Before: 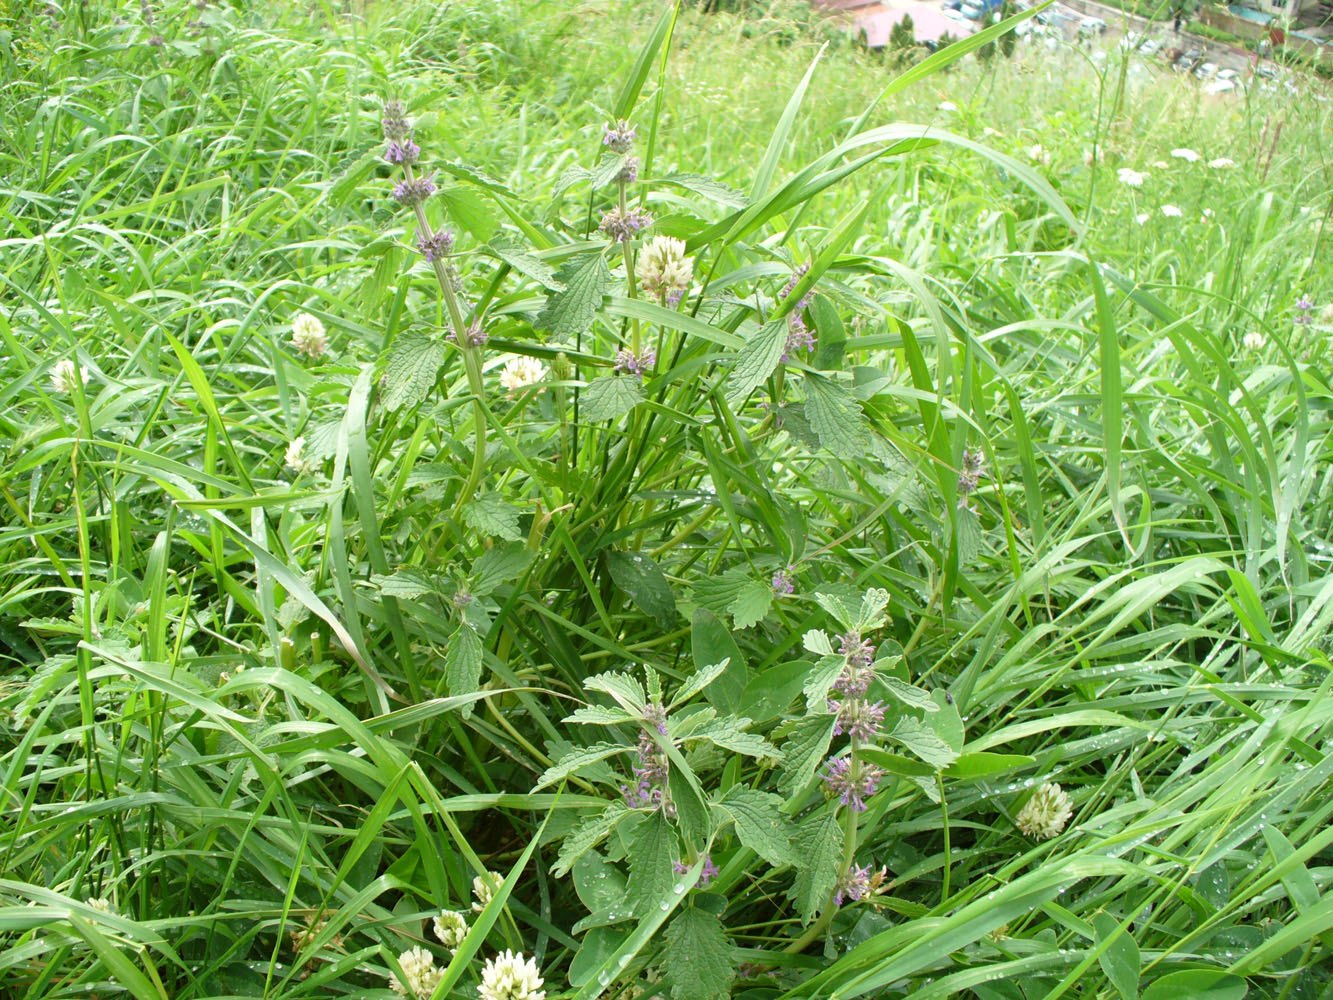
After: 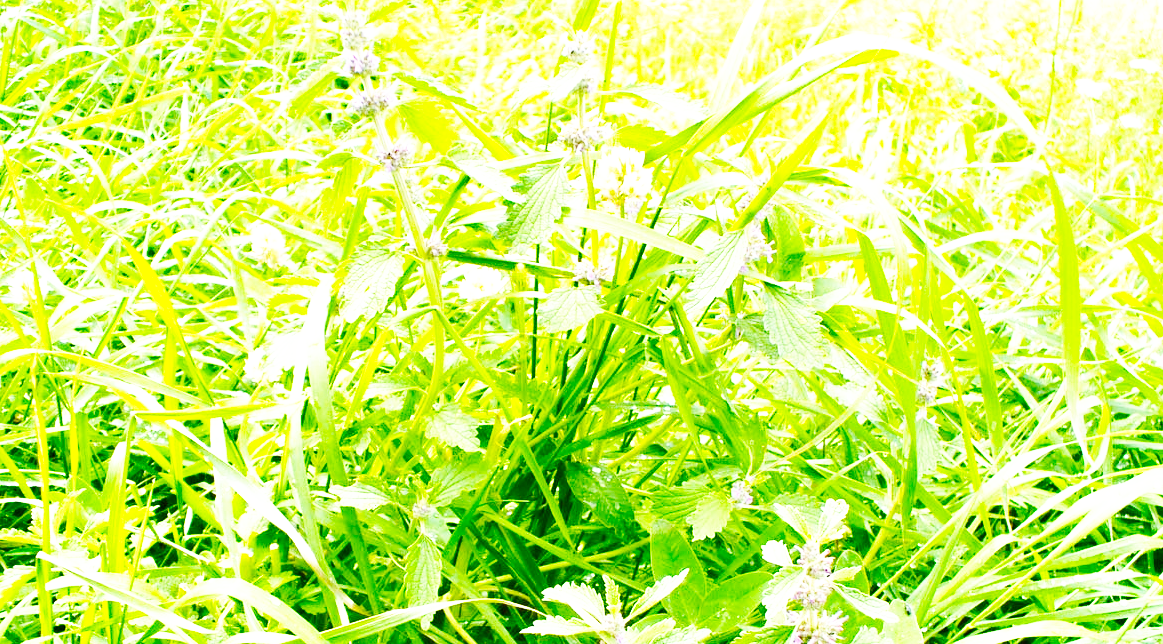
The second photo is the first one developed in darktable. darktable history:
shadows and highlights: radius 127.39, shadows 30.29, highlights -30.95, low approximation 0.01, soften with gaussian
crop: left 3.088%, top 8.936%, right 9.665%, bottom 26.605%
exposure: black level correction 0, exposure 0.69 EV, compensate highlight preservation false
base curve: curves: ch0 [(0, 0) (0.007, 0.004) (0.027, 0.03) (0.046, 0.07) (0.207, 0.54) (0.442, 0.872) (0.673, 0.972) (1, 1)], preserve colors none
color balance rgb: linear chroma grading › shadows 31.665%, linear chroma grading › global chroma -1.638%, linear chroma grading › mid-tones 4.15%, perceptual saturation grading › global saturation 29.57%
